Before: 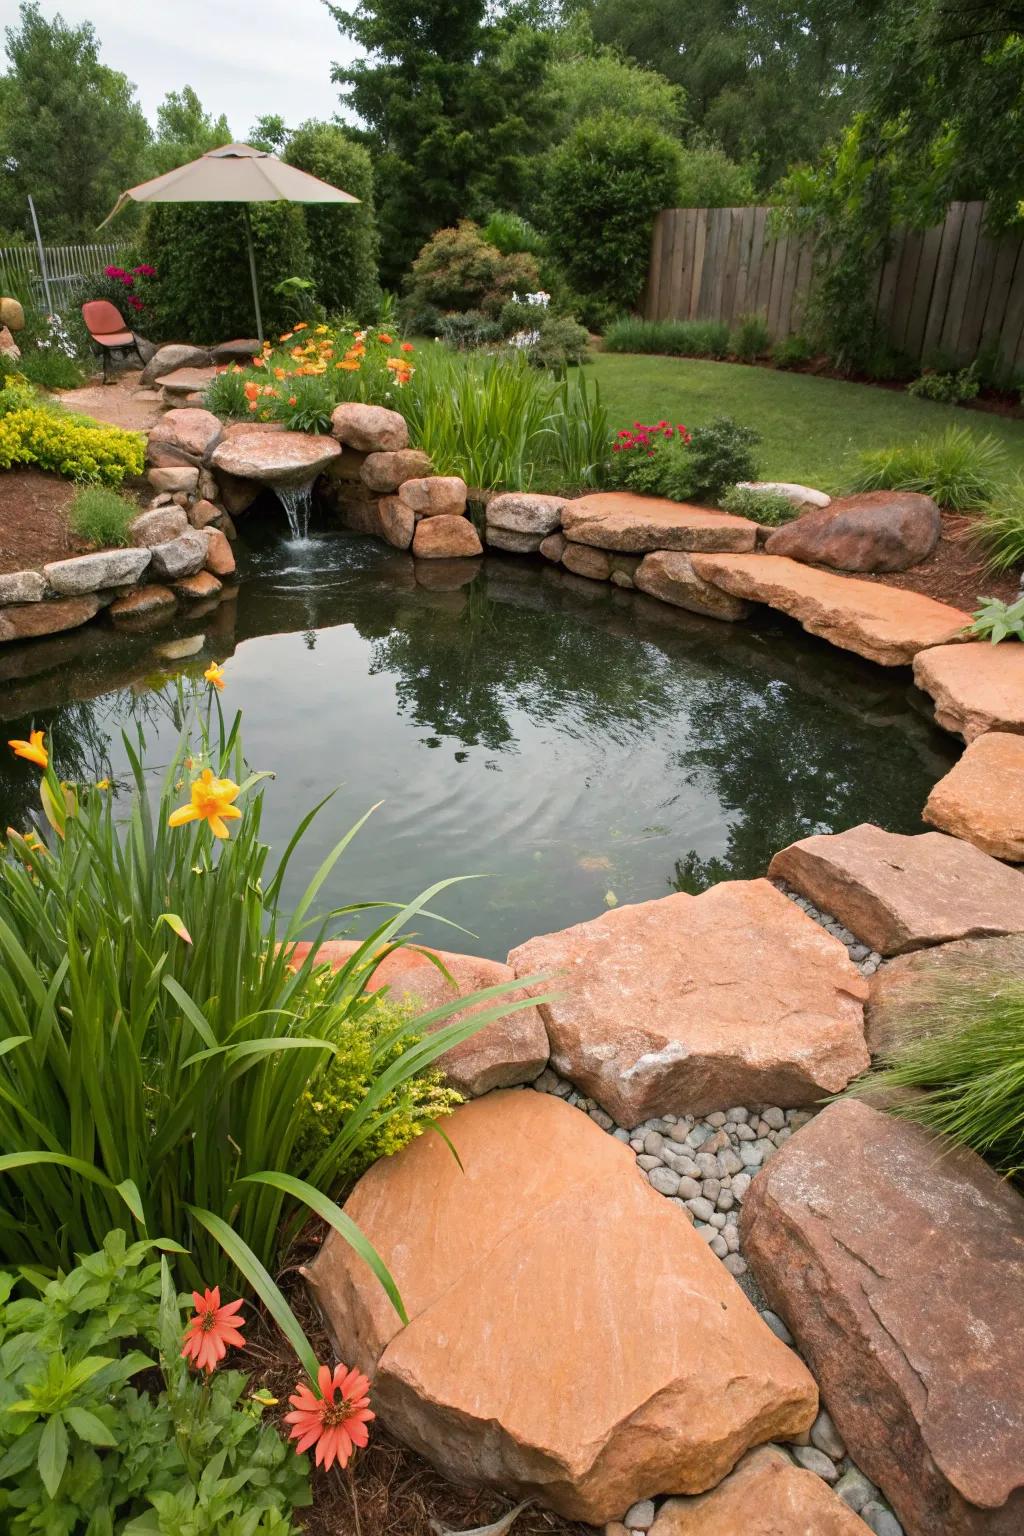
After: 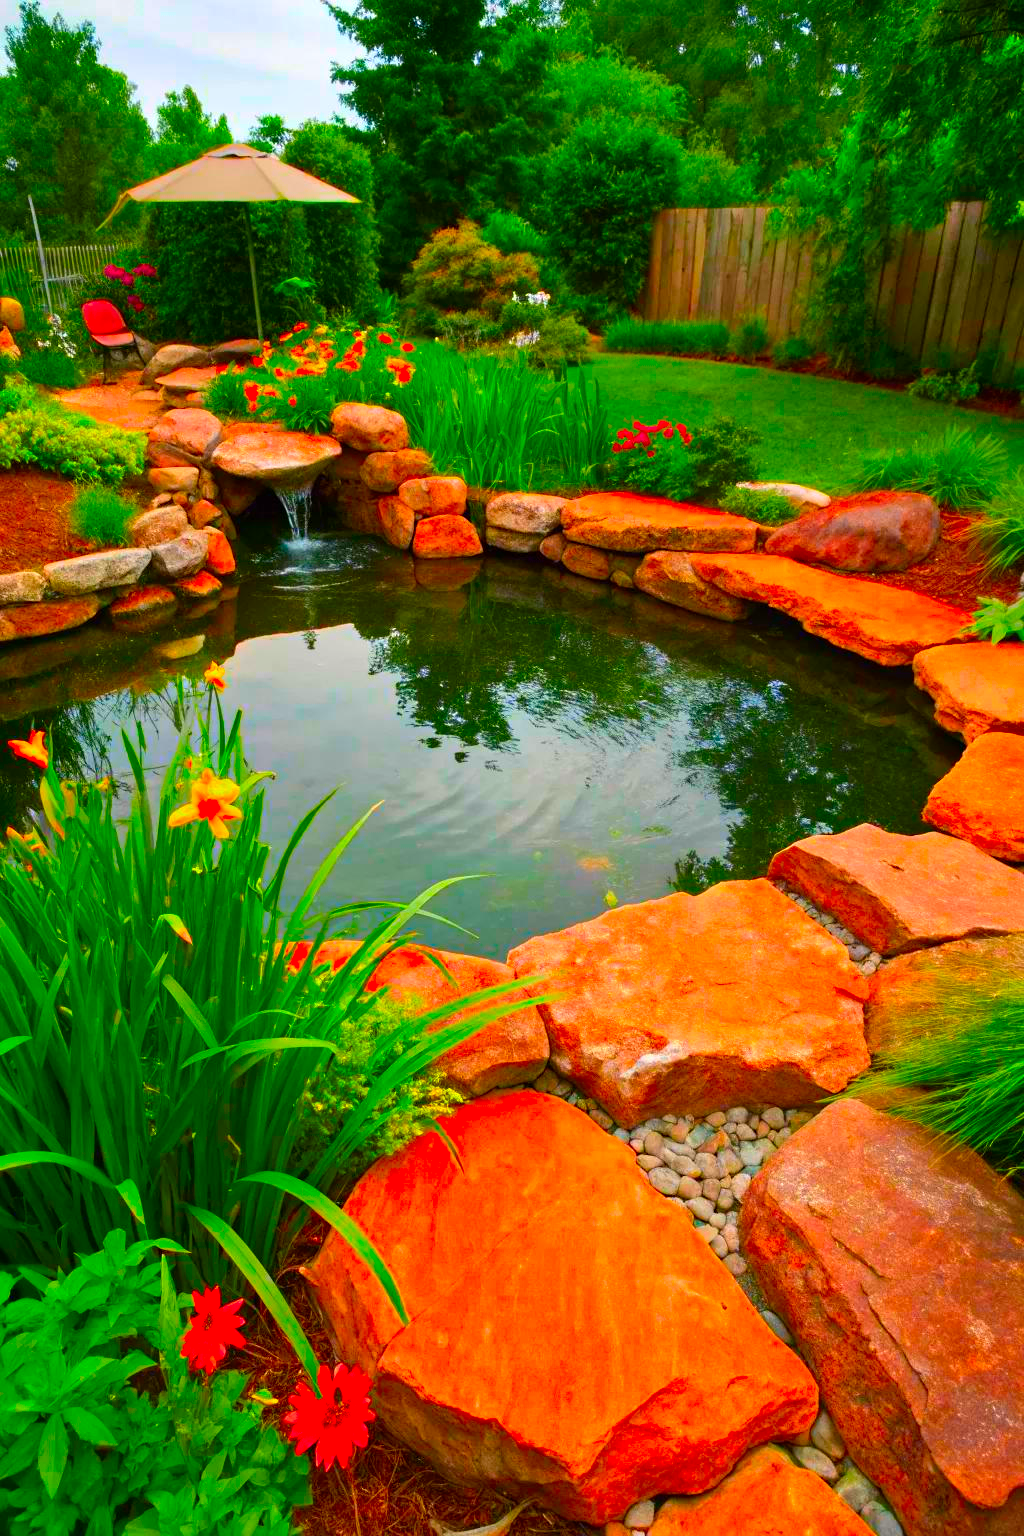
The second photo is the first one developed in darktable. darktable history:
shadows and highlights: low approximation 0.01, soften with gaussian
color correction: highlights b* 0.008, saturation 3
sharpen: radius 5.277, amount 0.311, threshold 26.138
color zones: curves: ch1 [(0, 0.831) (0.08, 0.771) (0.157, 0.268) (0.241, 0.207) (0.562, -0.005) (0.714, -0.013) (0.876, 0.01) (1, 0.831)], mix -137.95%
